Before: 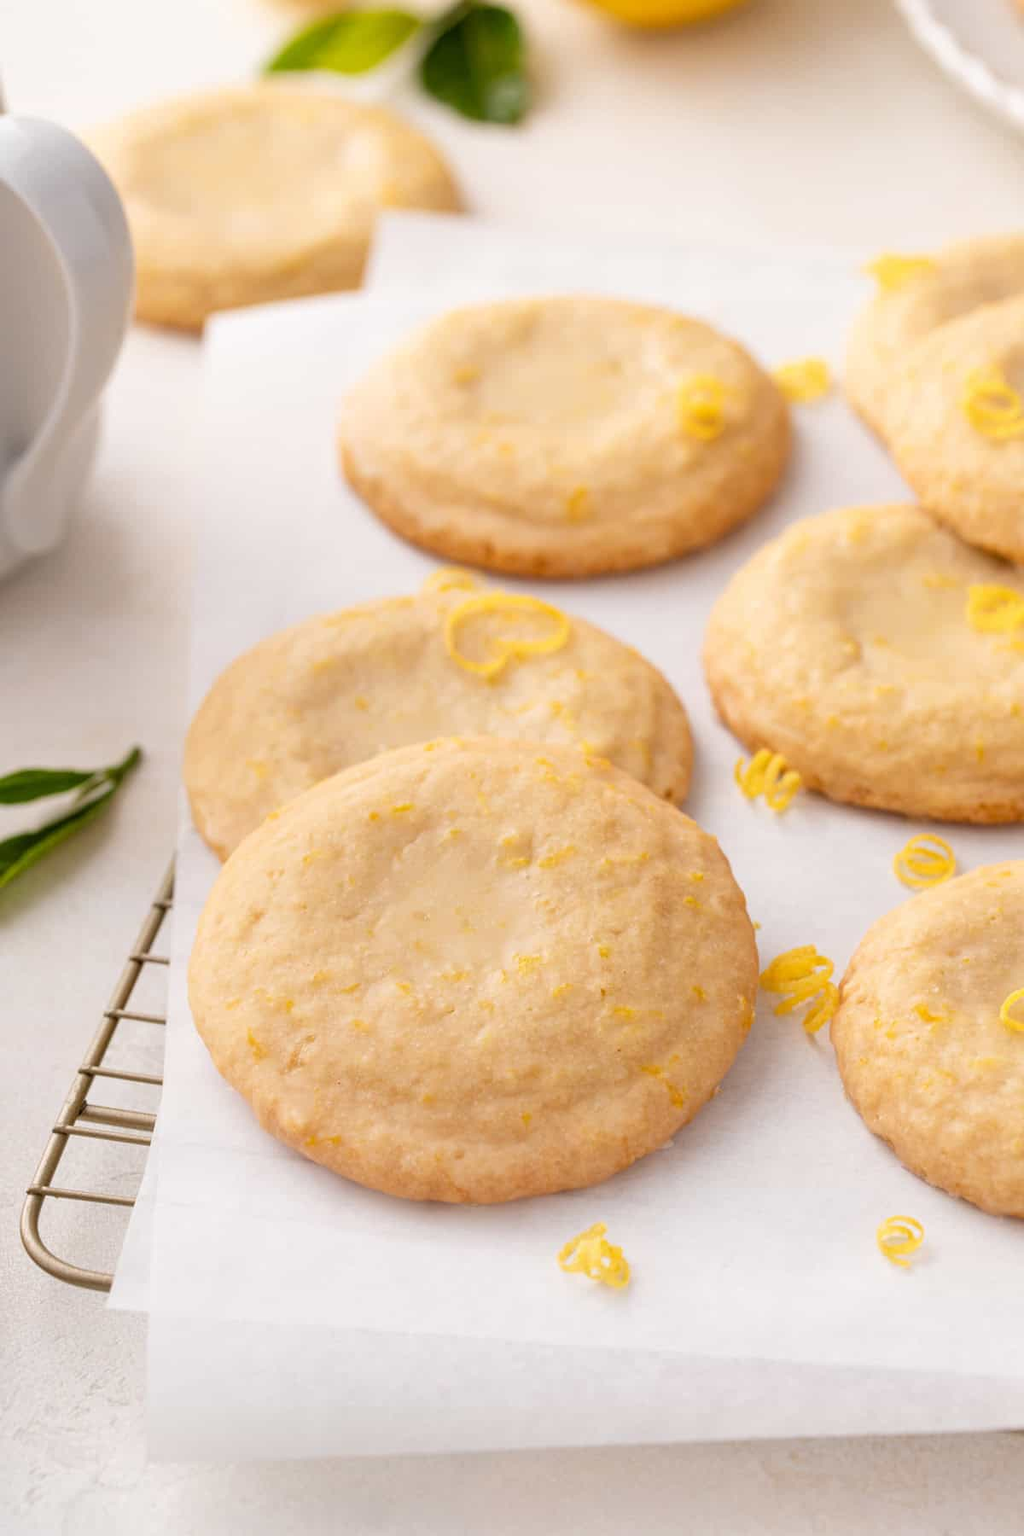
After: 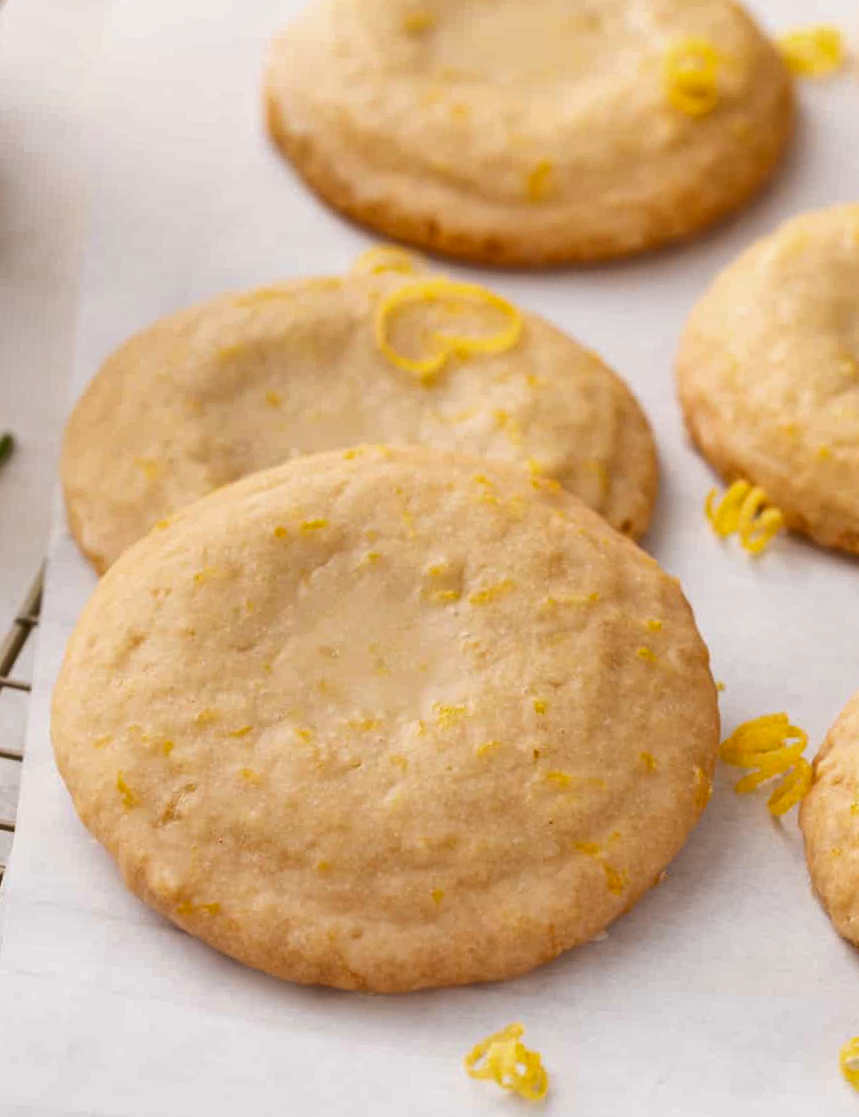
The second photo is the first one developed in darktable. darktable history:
exposure: exposure -0.01 EV, compensate highlight preservation false
crop and rotate: angle -3.37°, left 9.79%, top 20.73%, right 12.42%, bottom 11.82%
shadows and highlights: soften with gaussian
